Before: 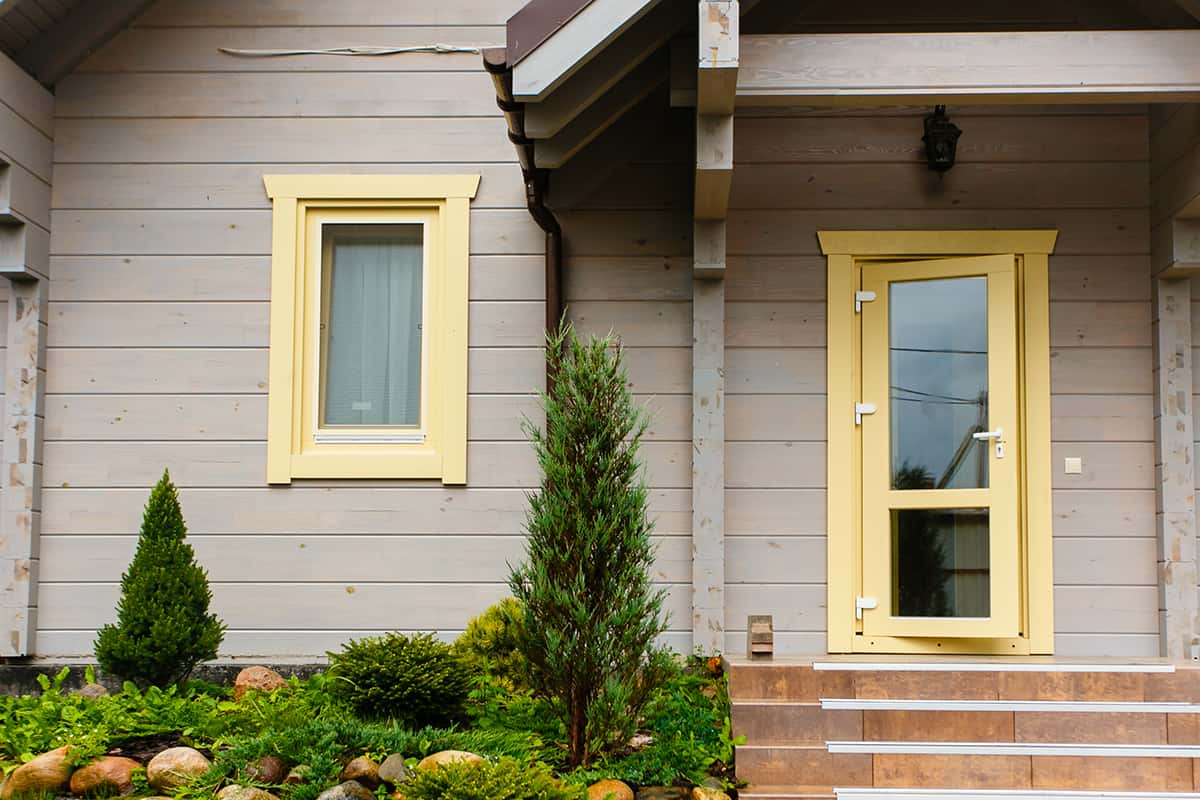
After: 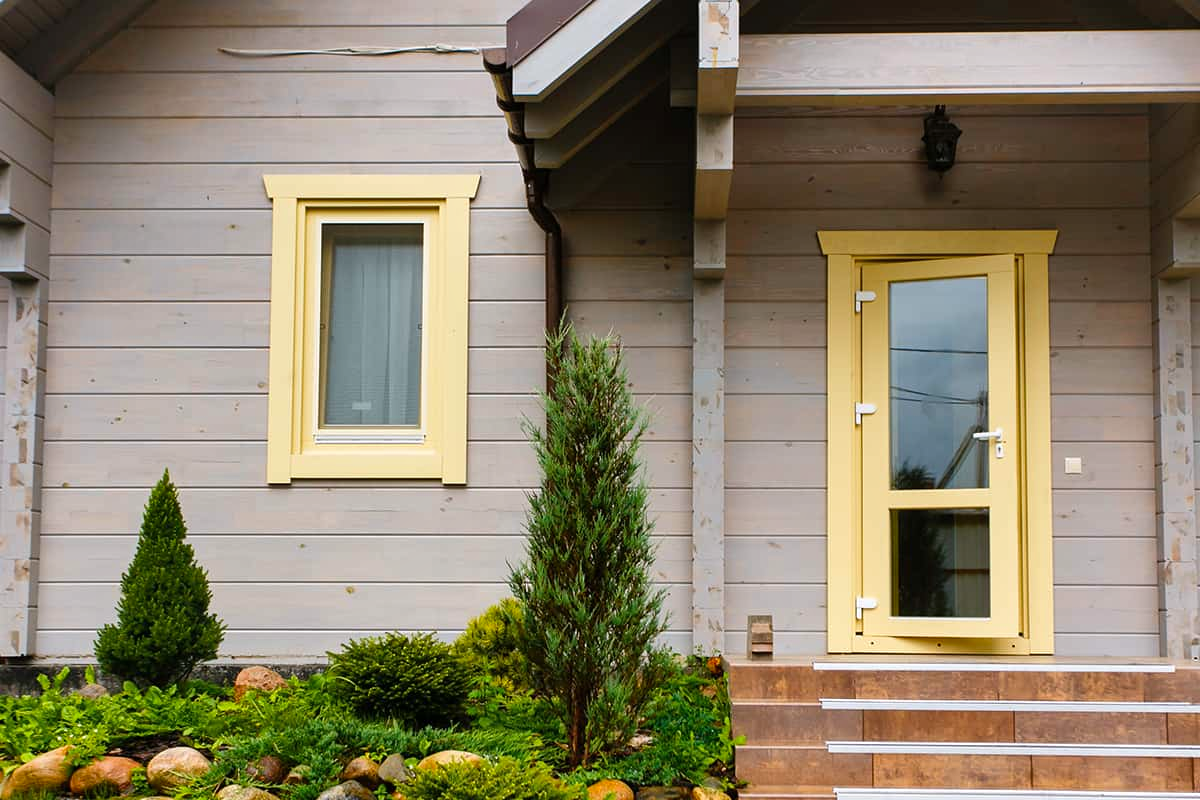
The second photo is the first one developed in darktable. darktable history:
white balance: red 1.004, blue 1.024
levels: levels [0, 0.492, 0.984]
color zones: curves: ch1 [(0, 0.525) (0.143, 0.556) (0.286, 0.52) (0.429, 0.5) (0.571, 0.5) (0.714, 0.5) (0.857, 0.503) (1, 0.525)]
shadows and highlights: low approximation 0.01, soften with gaussian
